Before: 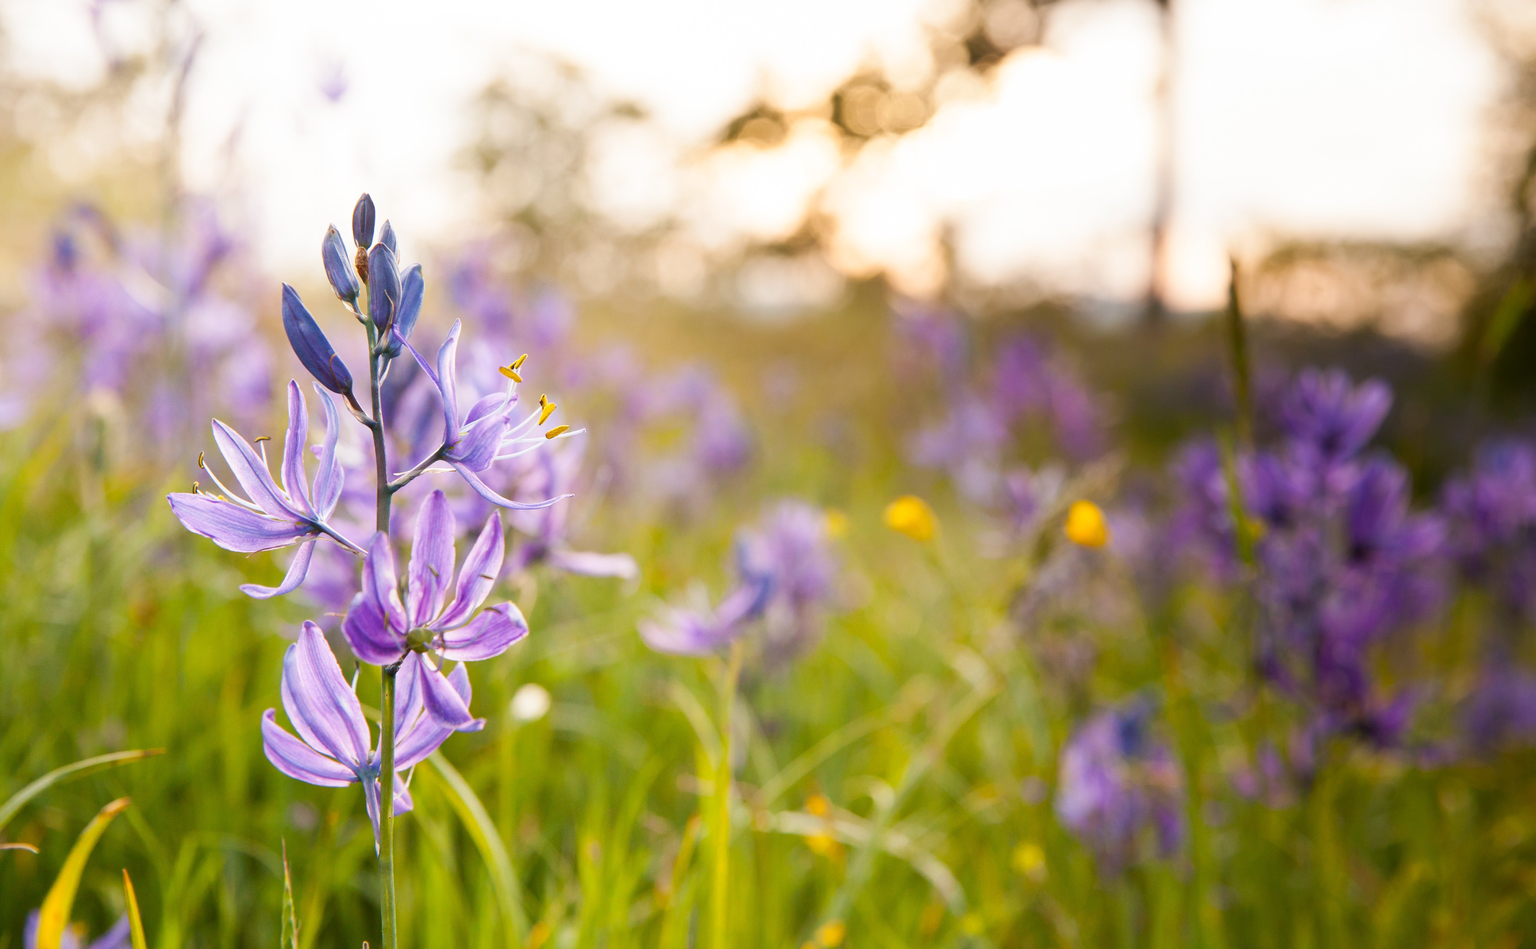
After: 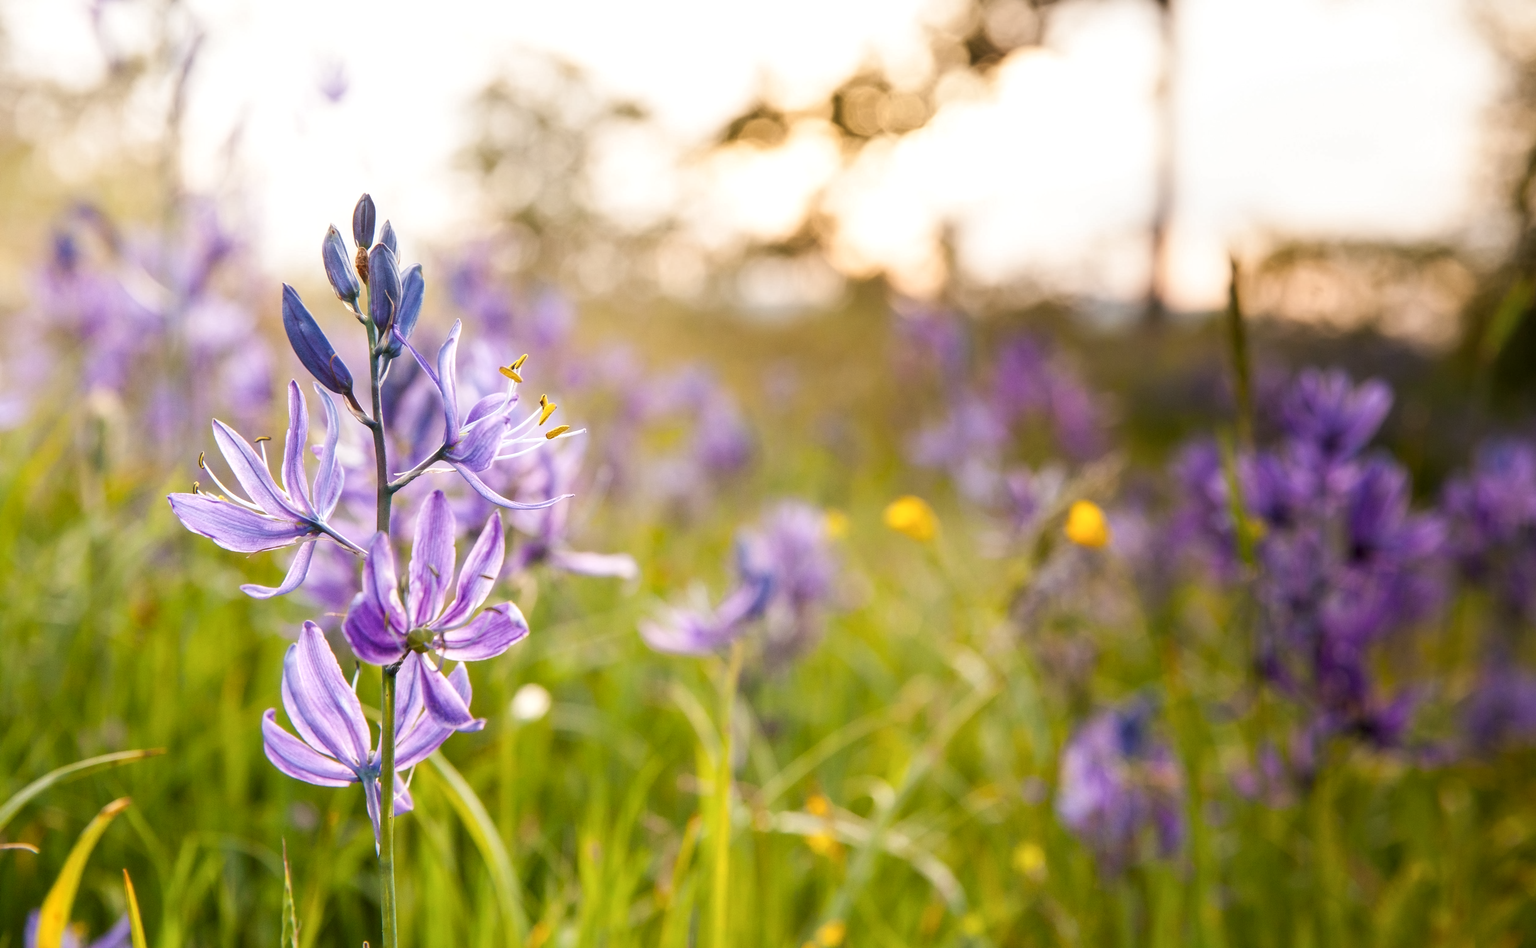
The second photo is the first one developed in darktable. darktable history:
local contrast "lokaler Kontrast": on, module defaults
chromatic aberrations "Chromatische Aberration": on, module defaults
lens correction "Objektivkorrektur": distance 1000
